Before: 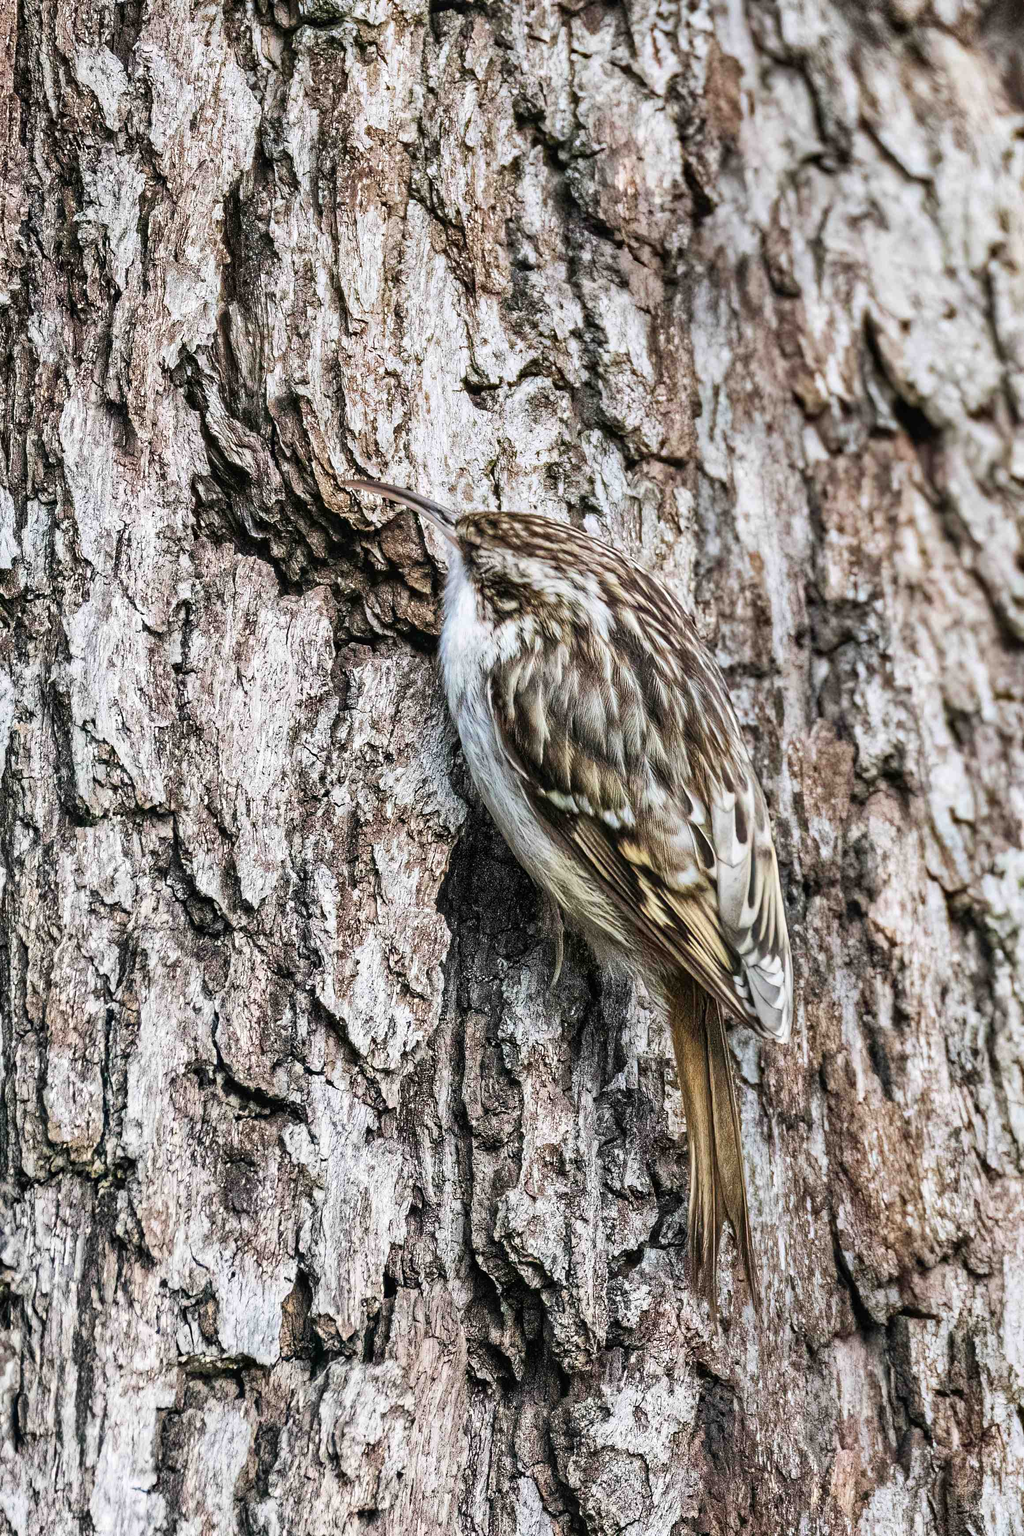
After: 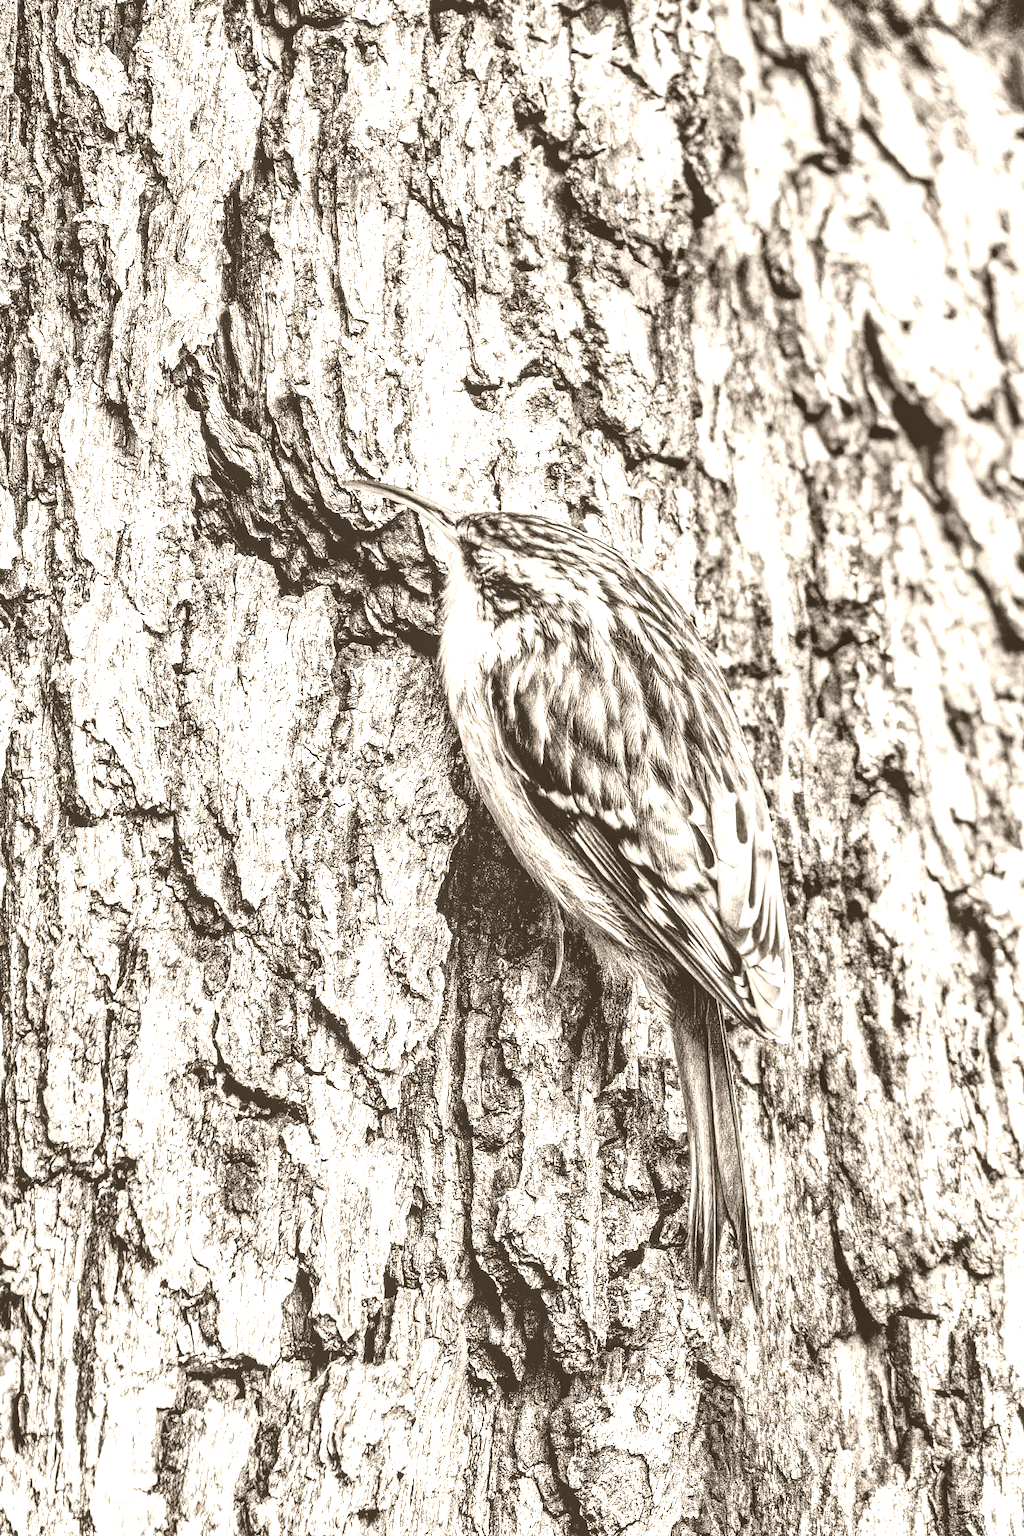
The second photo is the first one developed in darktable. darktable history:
filmic rgb: black relative exposure -5 EV, hardness 2.88, contrast 1.2, highlights saturation mix -30%
colorize: hue 34.49°, saturation 35.33%, source mix 100%, version 1
local contrast: detail 150%
